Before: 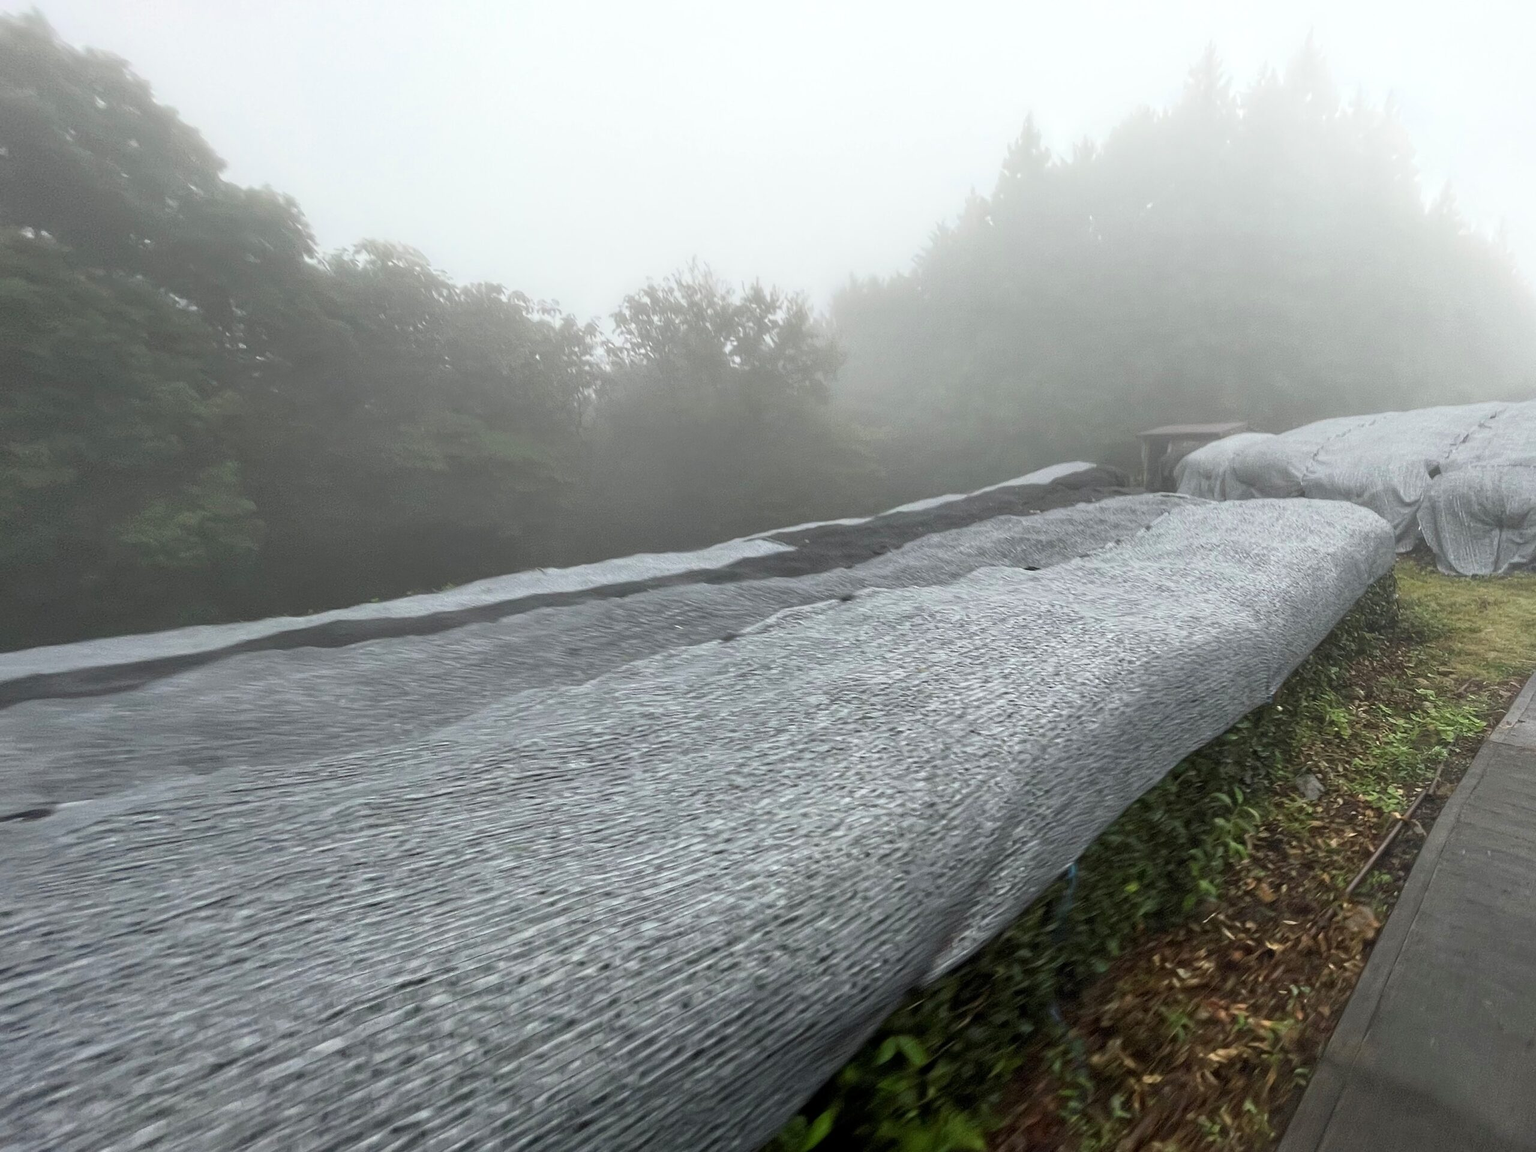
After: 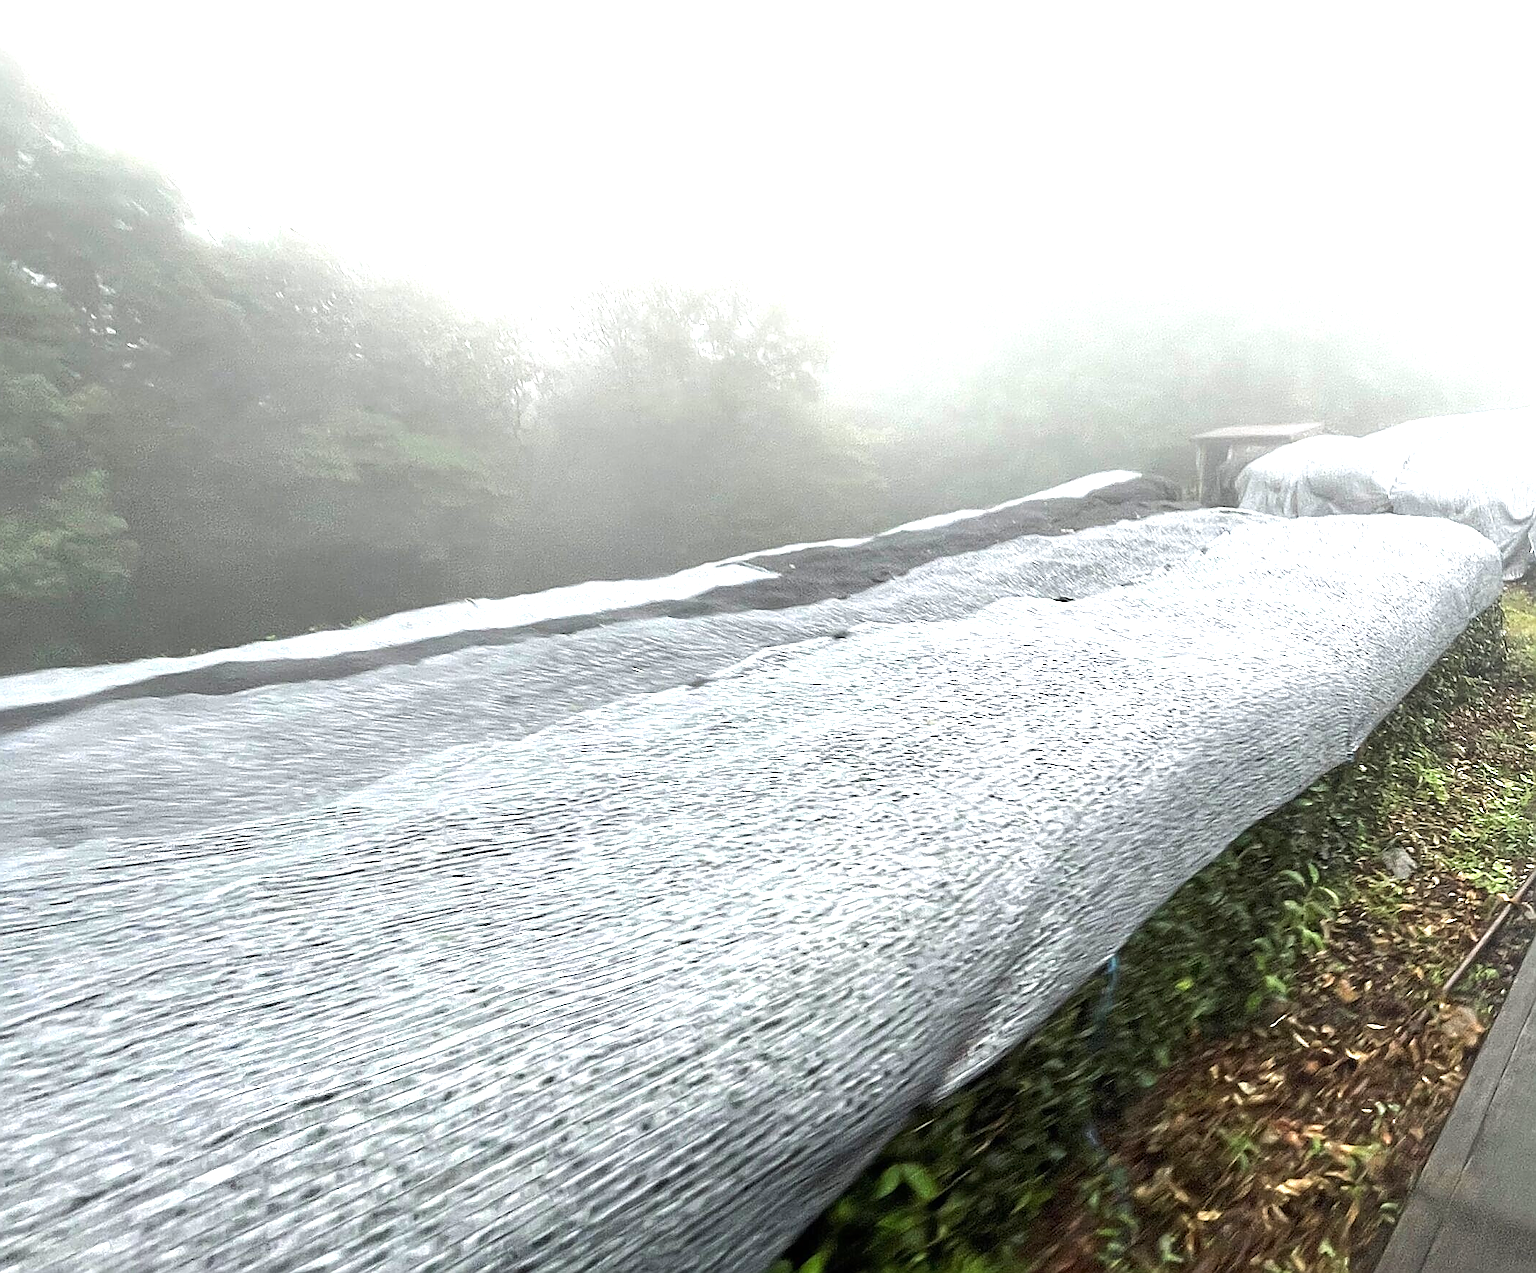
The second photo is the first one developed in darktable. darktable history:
tone equalizer: -8 EV -0.417 EV, -7 EV -0.389 EV, -6 EV -0.333 EV, -5 EV -0.222 EV, -3 EV 0.222 EV, -2 EV 0.333 EV, -1 EV 0.389 EV, +0 EV 0.417 EV, edges refinement/feathering 500, mask exposure compensation -1.57 EV, preserve details no
crop: left 9.807%, top 6.259%, right 7.334%, bottom 2.177%
sharpen: radius 1.4, amount 1.25, threshold 0.7
exposure: black level correction 0, exposure 1.1 EV, compensate exposure bias true, compensate highlight preservation false
